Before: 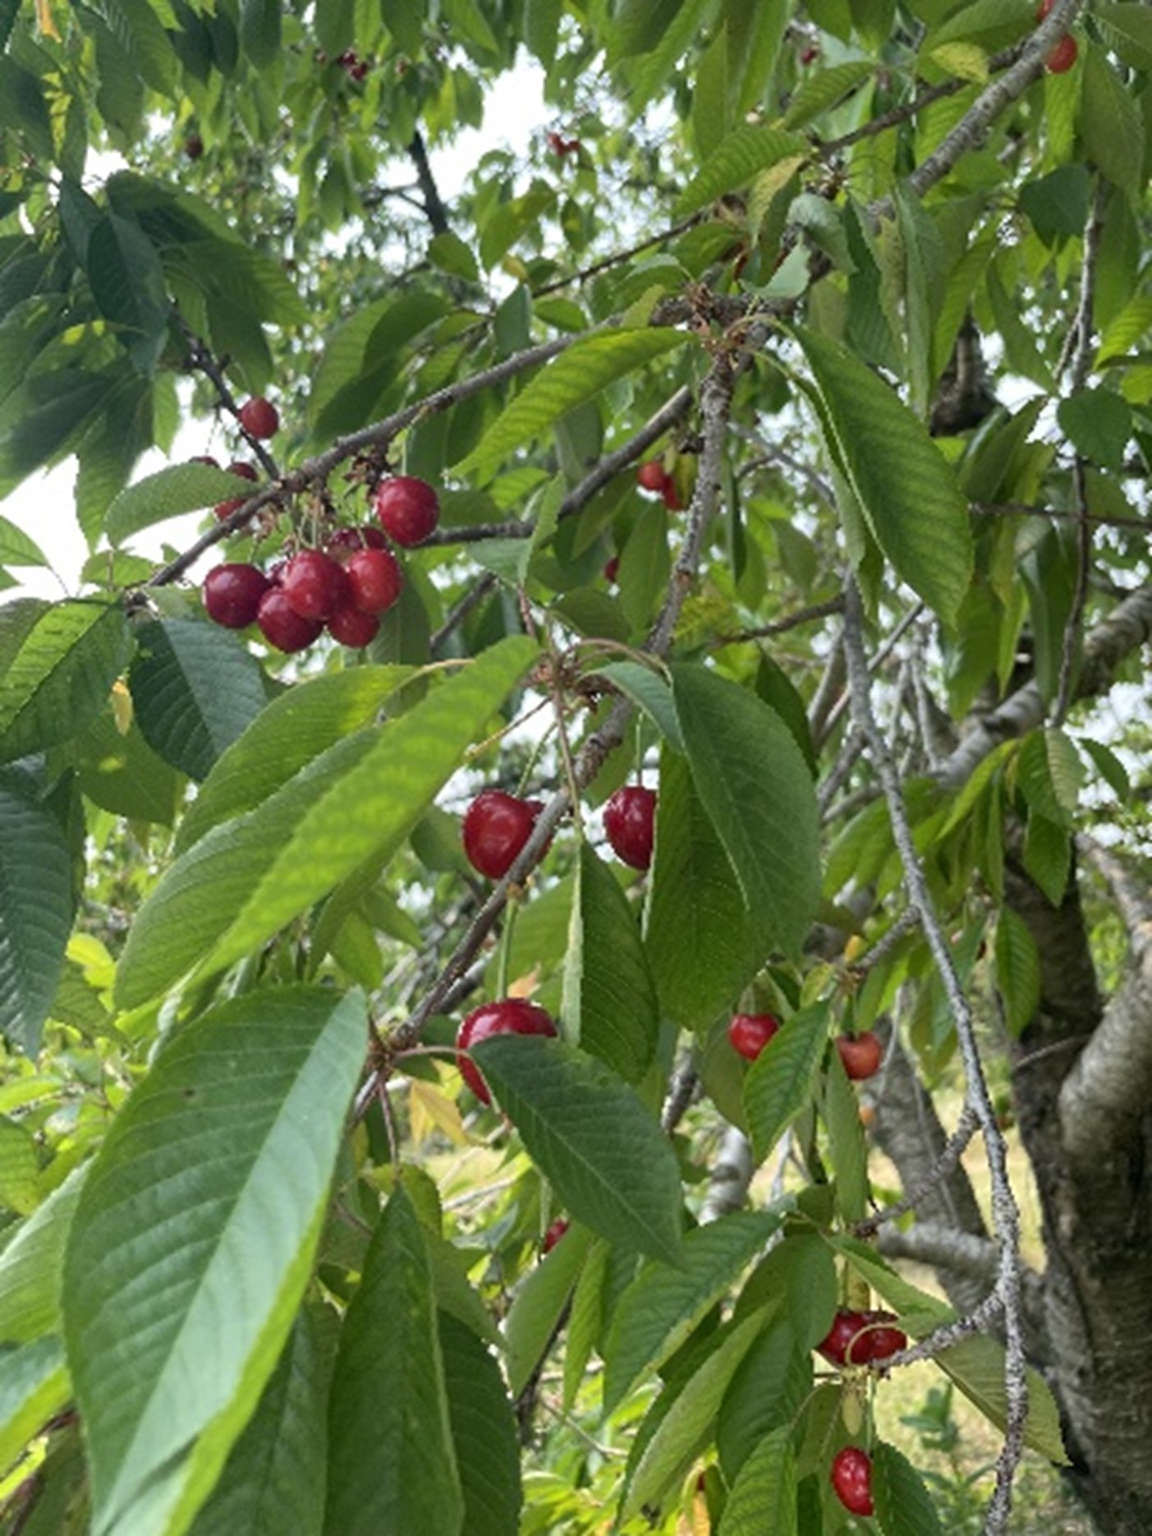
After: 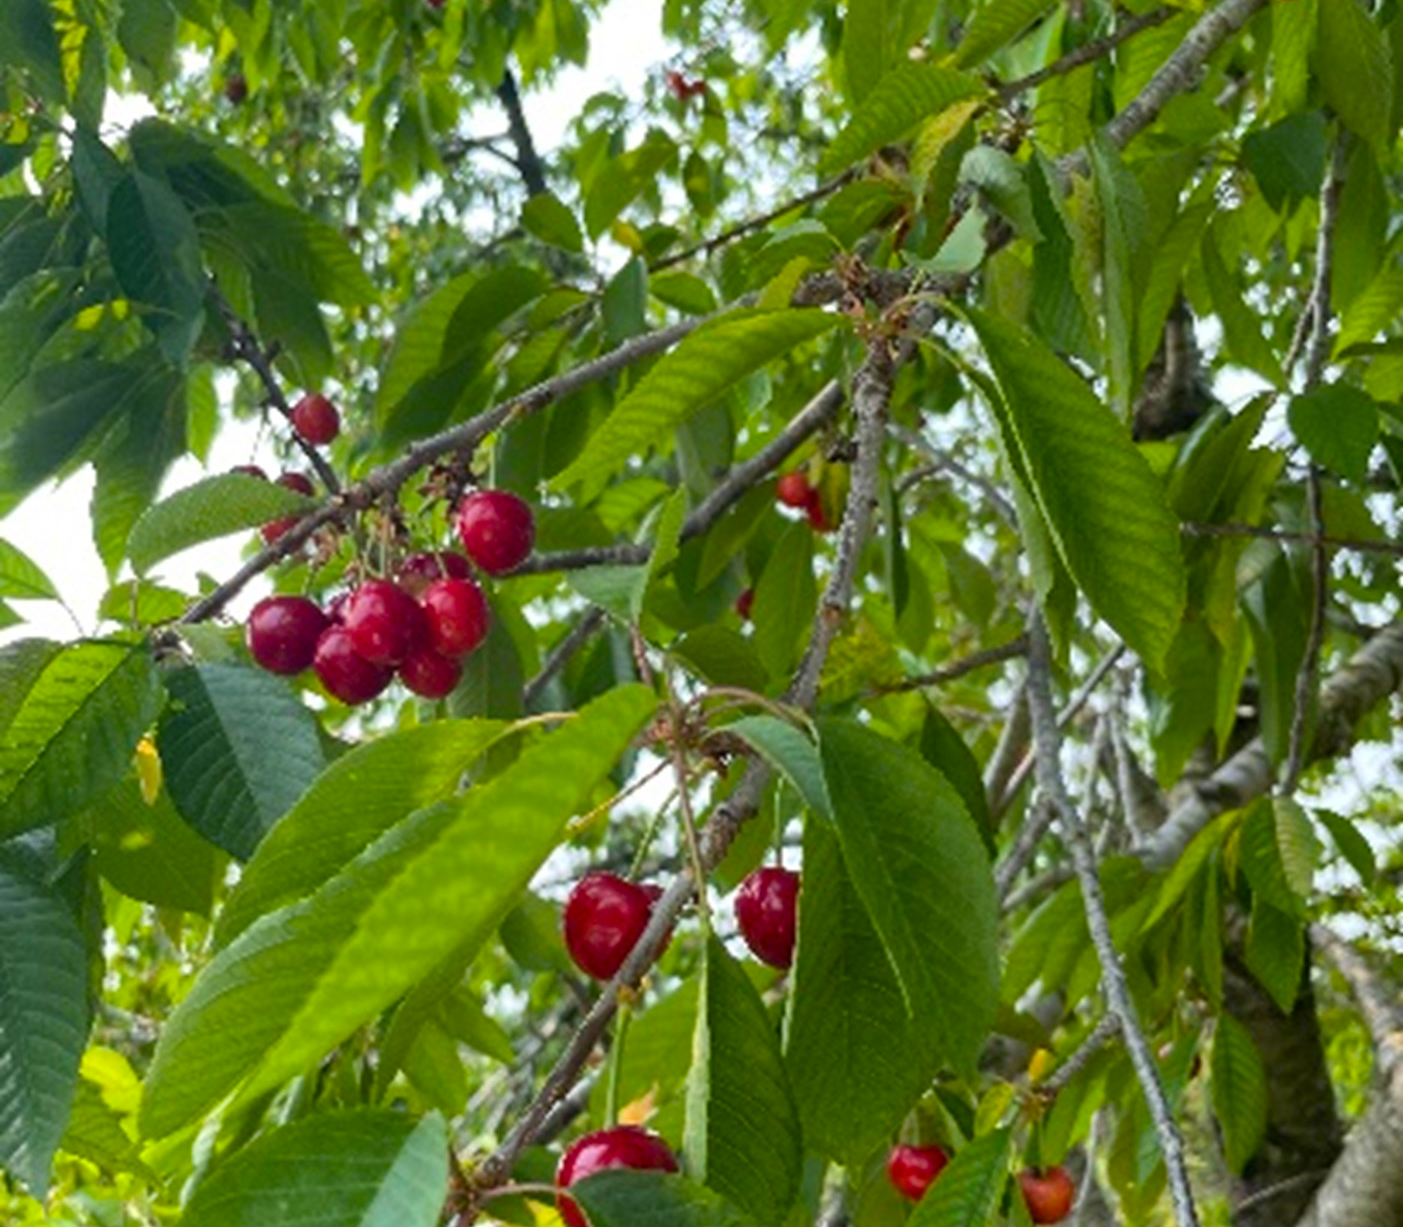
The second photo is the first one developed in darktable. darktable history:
crop and rotate: top 4.848%, bottom 29.503%
color balance rgb: linear chroma grading › global chroma 15%, perceptual saturation grading › global saturation 30%
